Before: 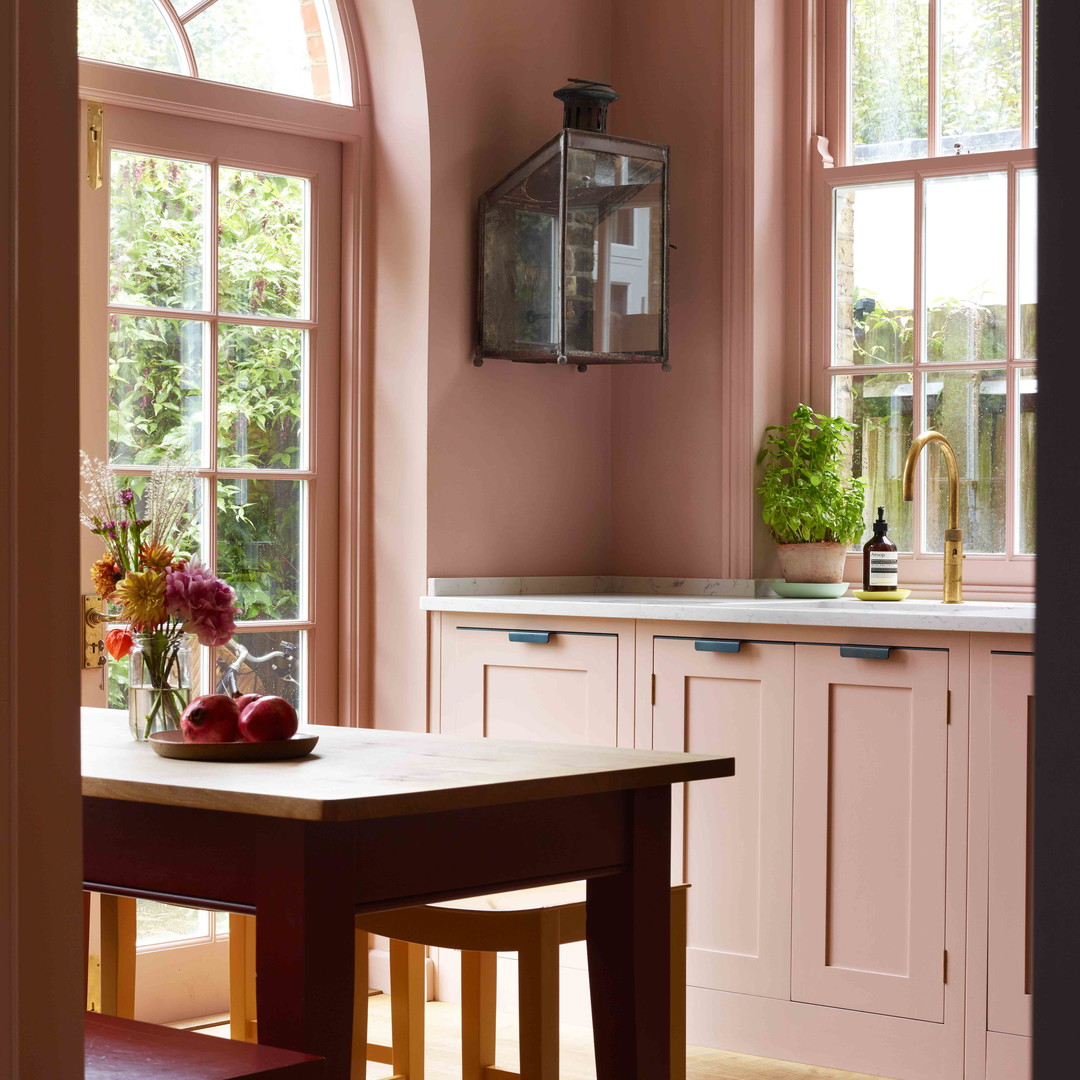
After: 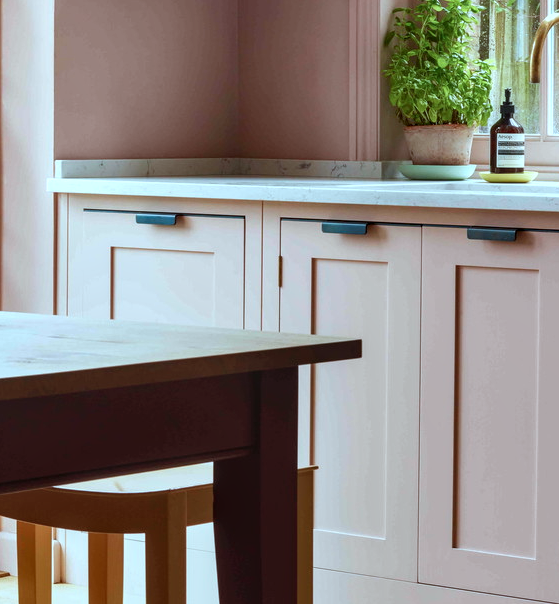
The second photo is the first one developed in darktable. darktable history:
crop: left 34.622%, top 38.725%, right 13.566%, bottom 5.296%
color correction: highlights a* -12.03, highlights b* -15.19
local contrast: detail 130%
